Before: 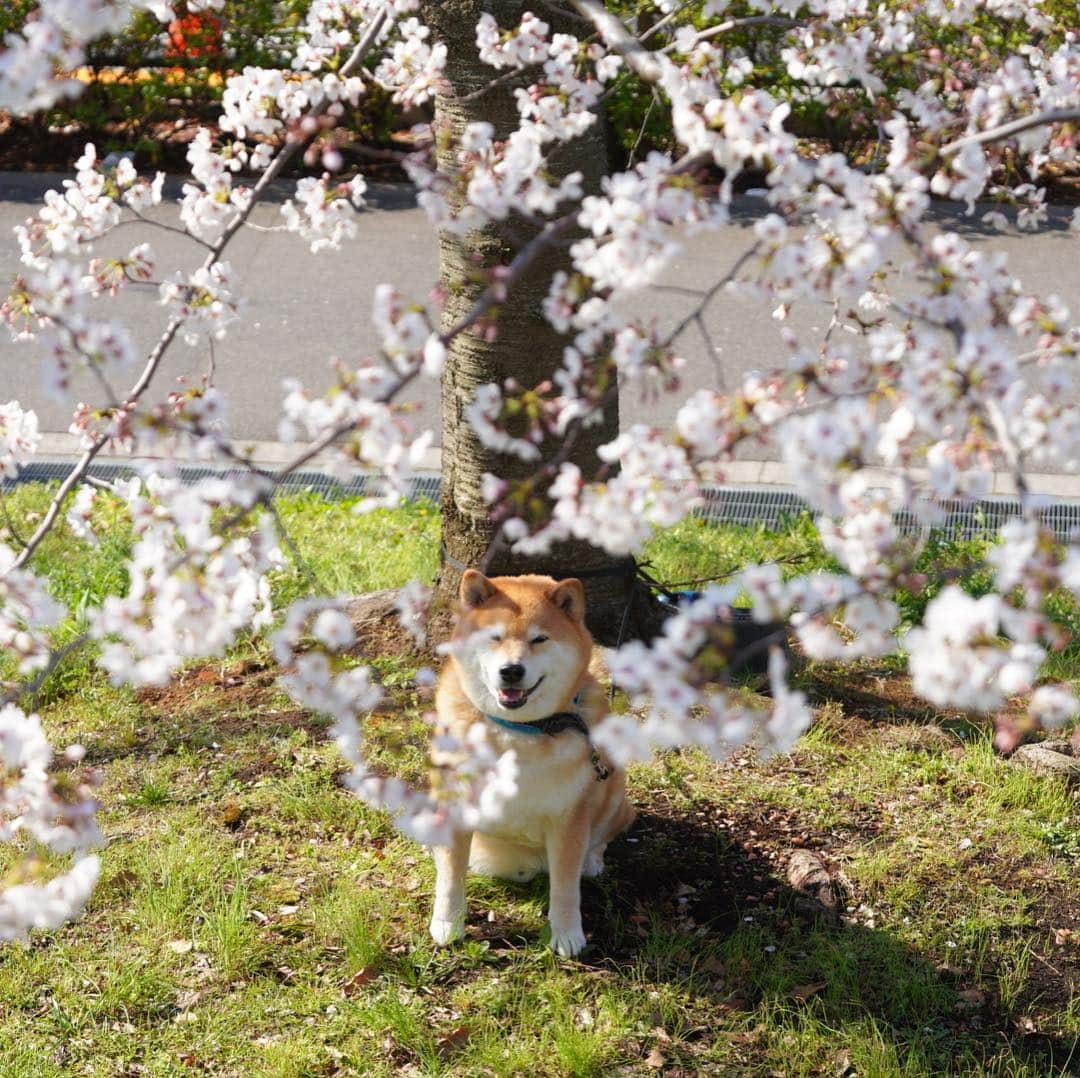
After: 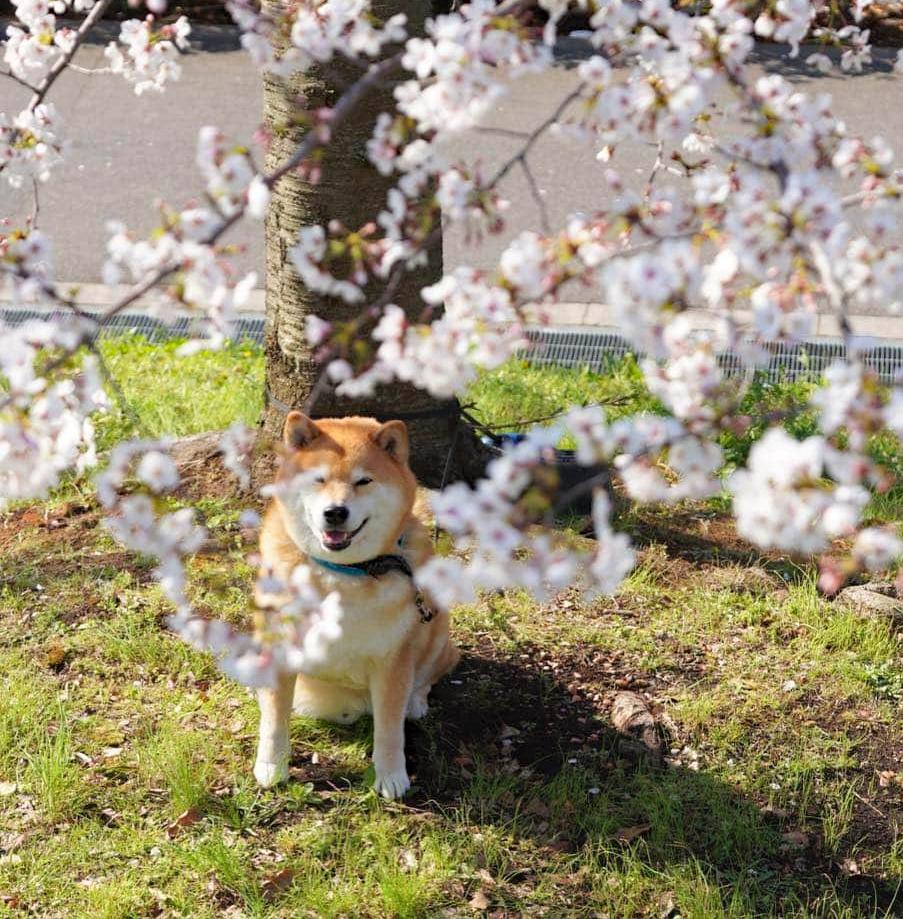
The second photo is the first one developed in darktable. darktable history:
haze removal: adaptive false
crop: left 16.33%, top 14.692%
contrast equalizer: y [[0.5 ×6], [0.5 ×6], [0.5, 0.5, 0.501, 0.545, 0.707, 0.863], [0 ×6], [0 ×6]]
contrast brightness saturation: contrast 0.052, brightness 0.066, saturation 0.01
